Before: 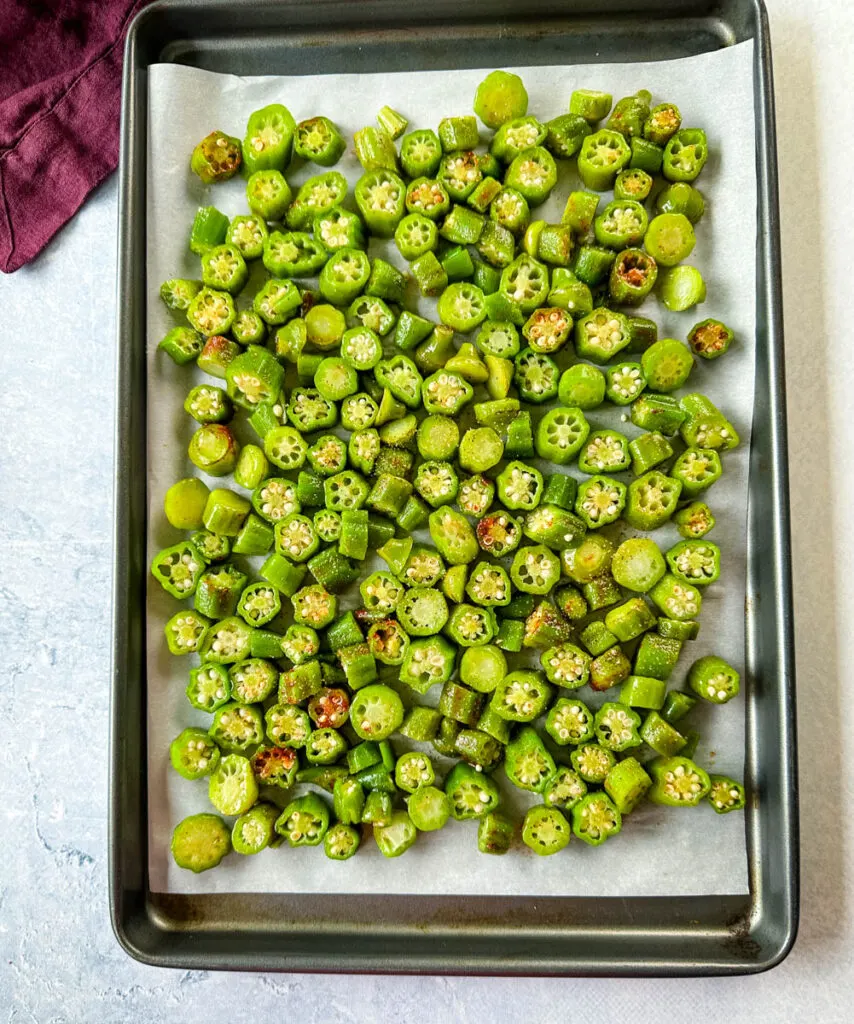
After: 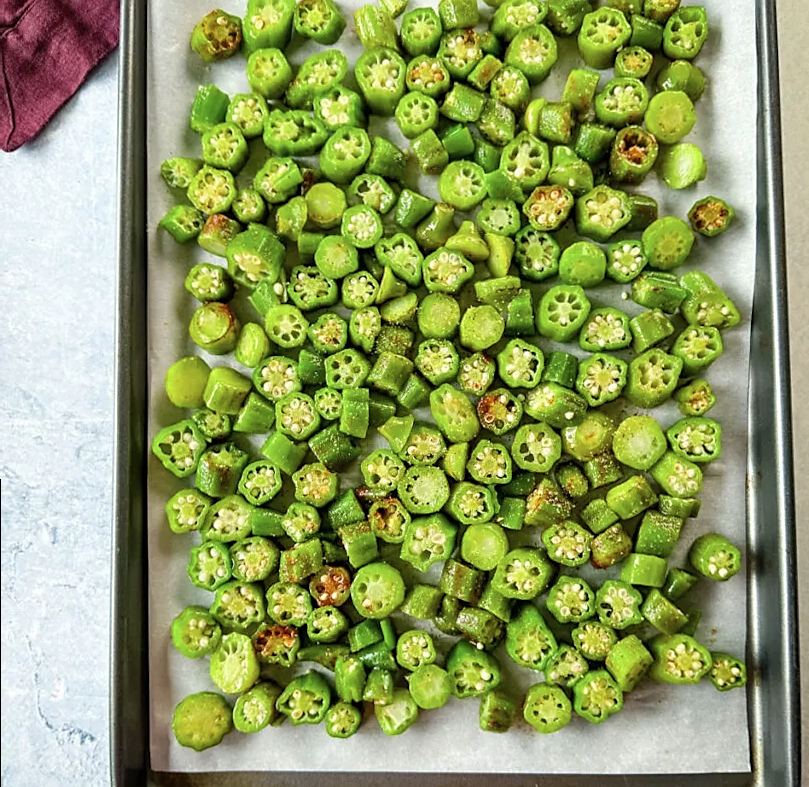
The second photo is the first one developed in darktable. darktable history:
color zones: curves: ch1 [(0.113, 0.438) (0.75, 0.5)]; ch2 [(0.12, 0.526) (0.75, 0.5)]
crop and rotate: angle 0.095°, top 12.022%, right 5.436%, bottom 11.181%
sharpen: radius 1.832, amount 0.415, threshold 1.468
color correction: highlights a* -0.117, highlights b* 0.082
